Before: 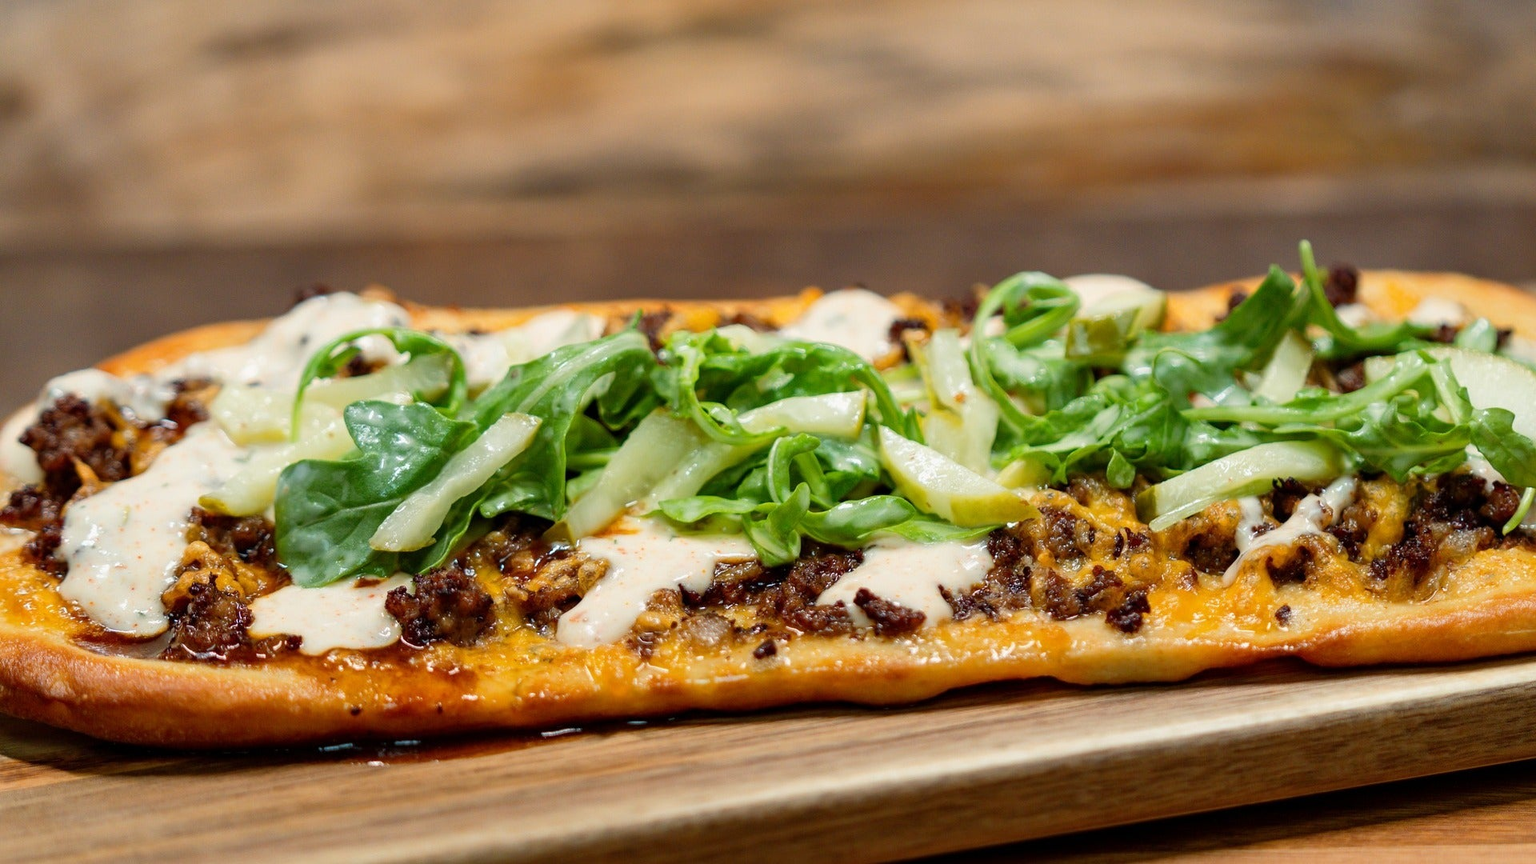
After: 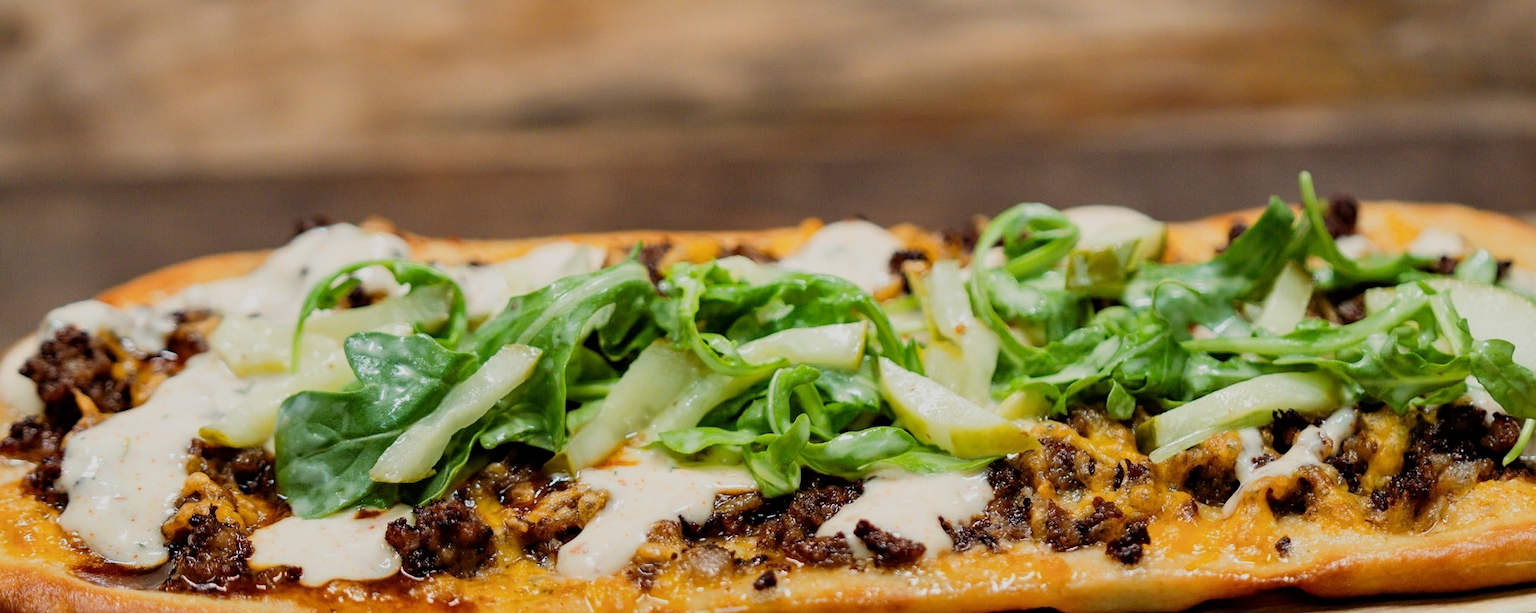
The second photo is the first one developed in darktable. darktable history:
crop and rotate: top 8.145%, bottom 20.818%
filmic rgb: black relative exposure -7.65 EV, white relative exposure 3.97 EV, hardness 4.01, contrast 1.094, highlights saturation mix -28.53%
shadows and highlights: shadows 25.22, highlights -47.95, soften with gaussian
